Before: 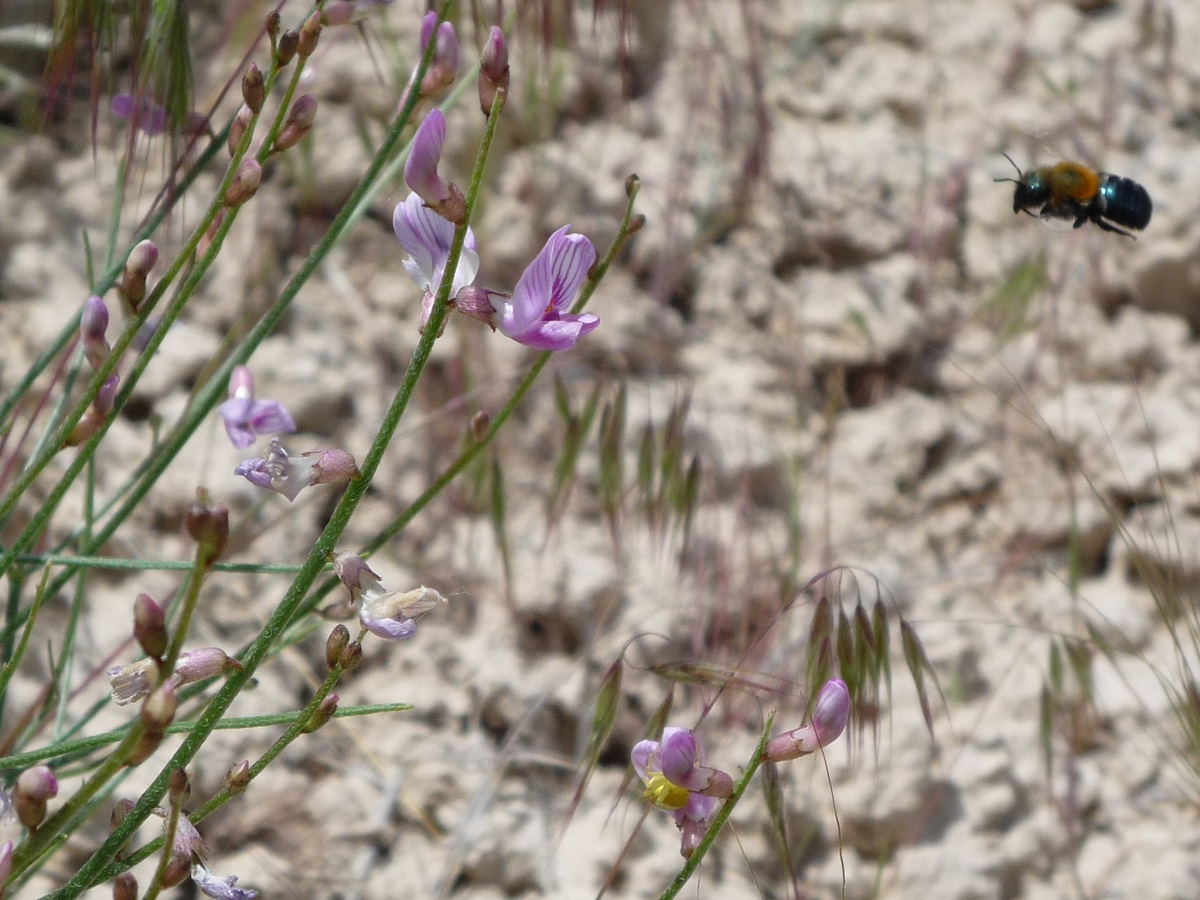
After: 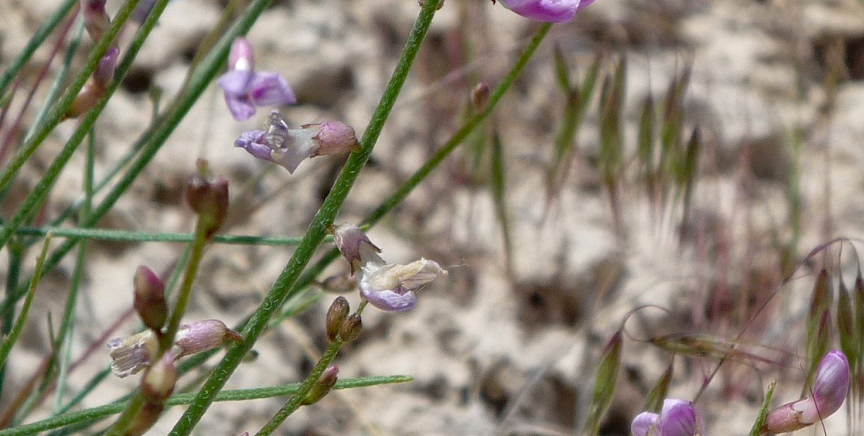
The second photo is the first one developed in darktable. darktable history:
crop: top 36.498%, right 27.964%, bottom 14.995%
haze removal: compatibility mode true, adaptive false
